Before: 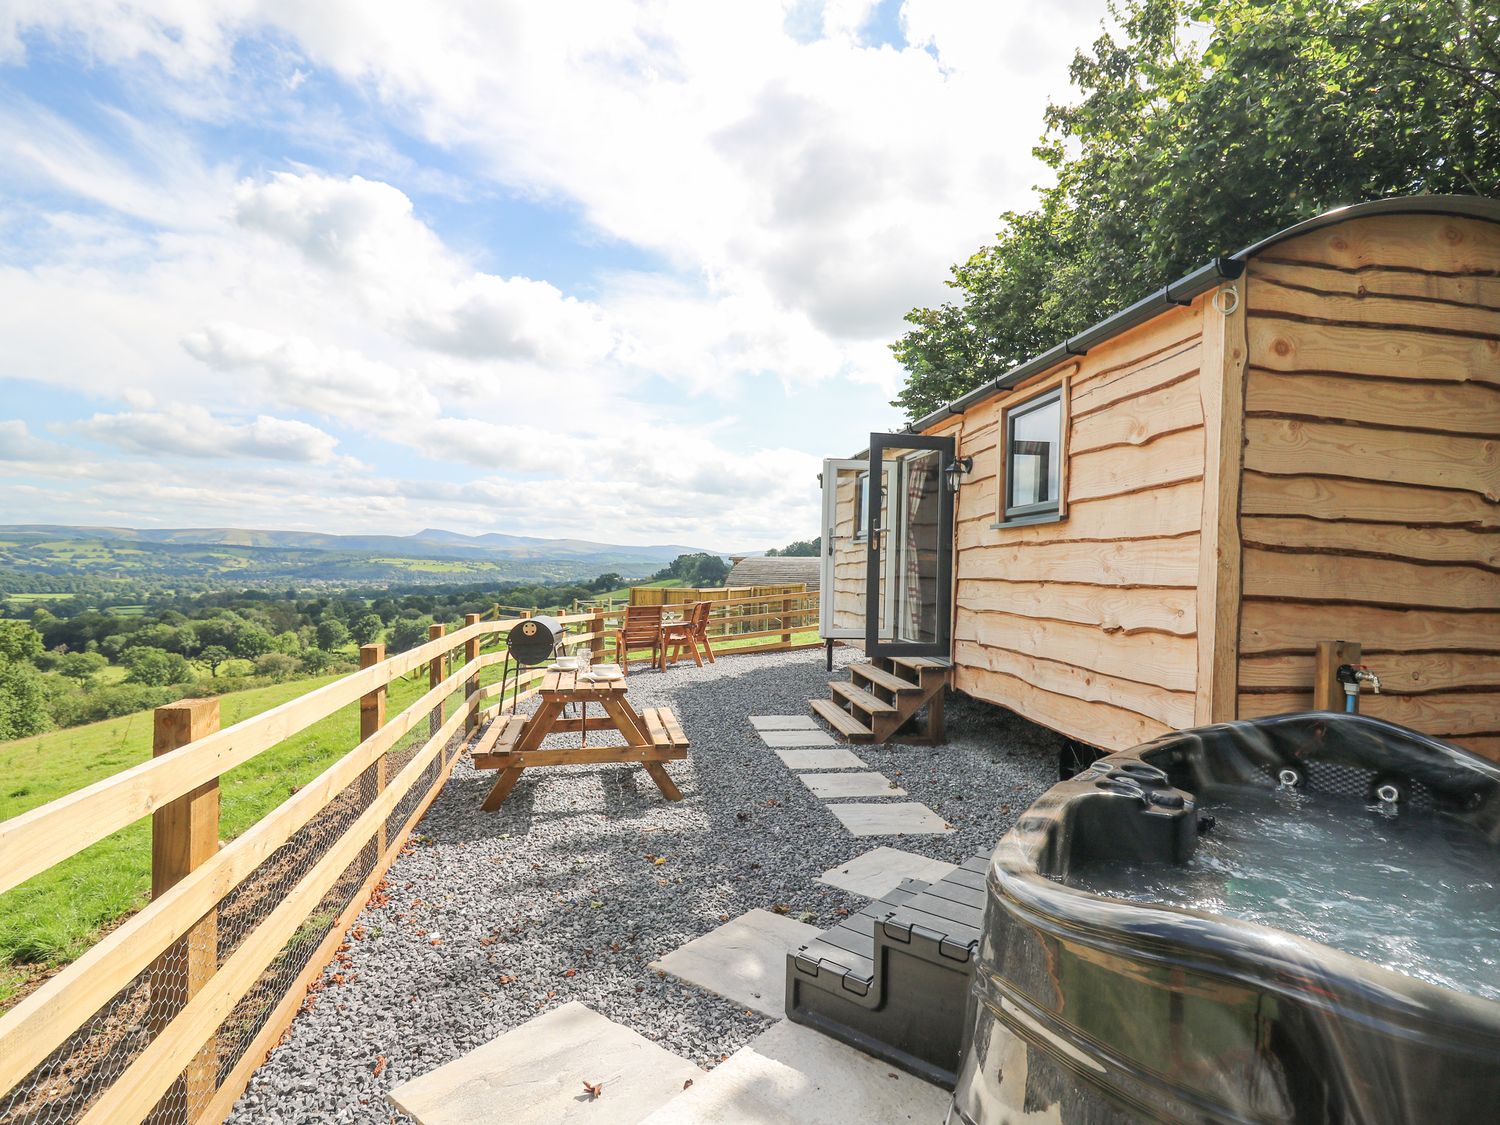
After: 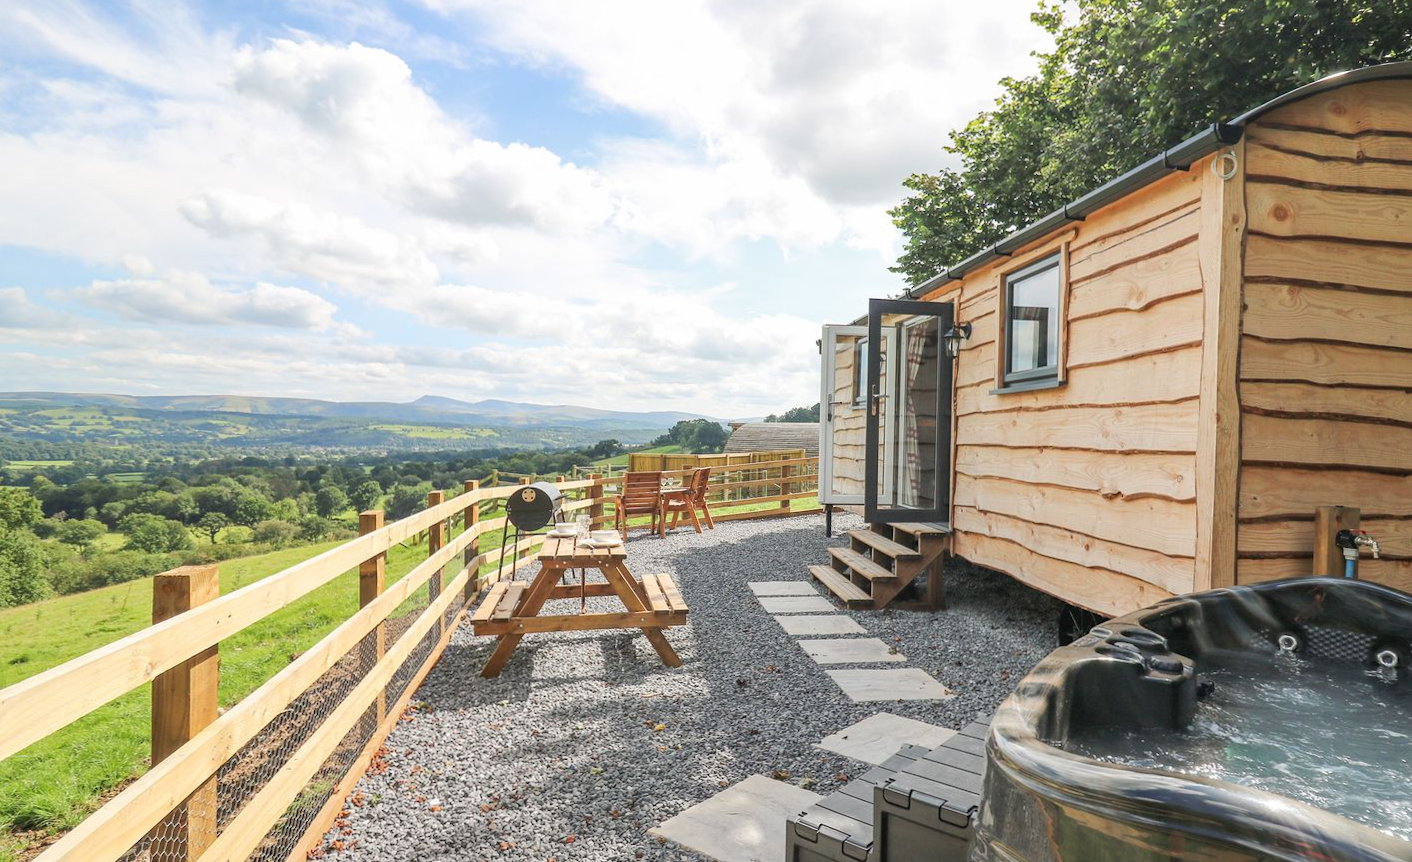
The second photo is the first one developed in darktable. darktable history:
crop and rotate: angle 0.09°, top 11.912%, right 5.633%, bottom 11.238%
